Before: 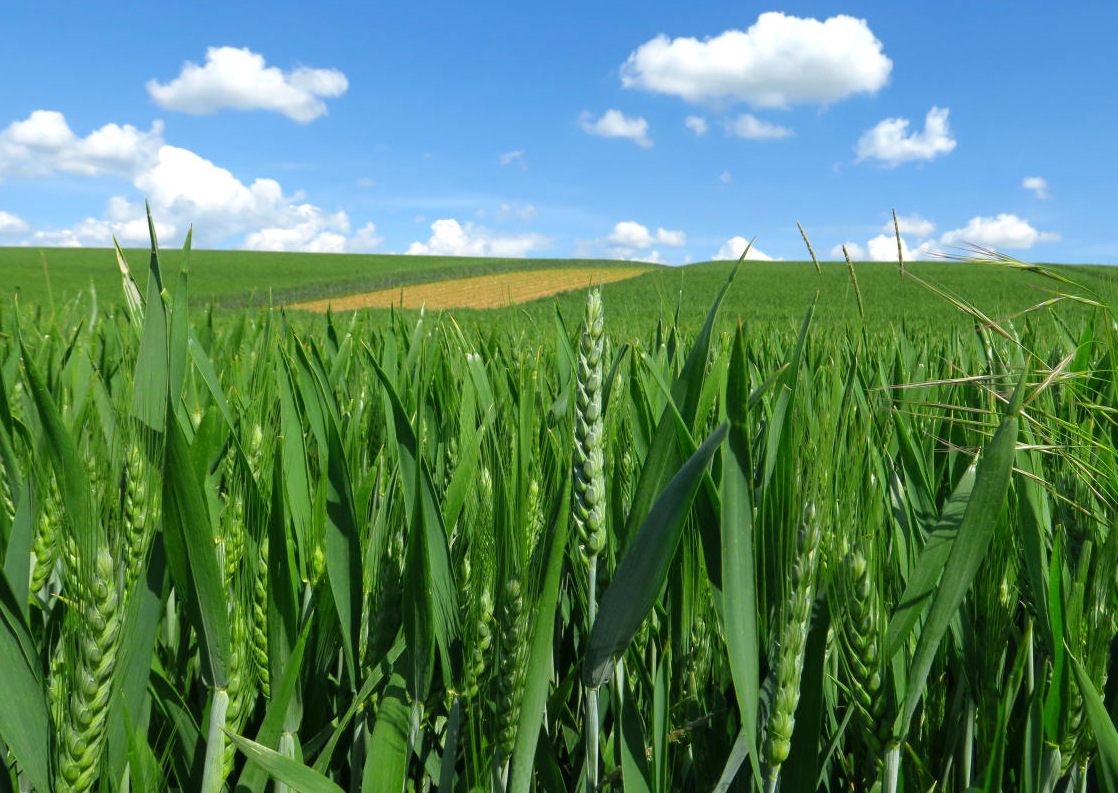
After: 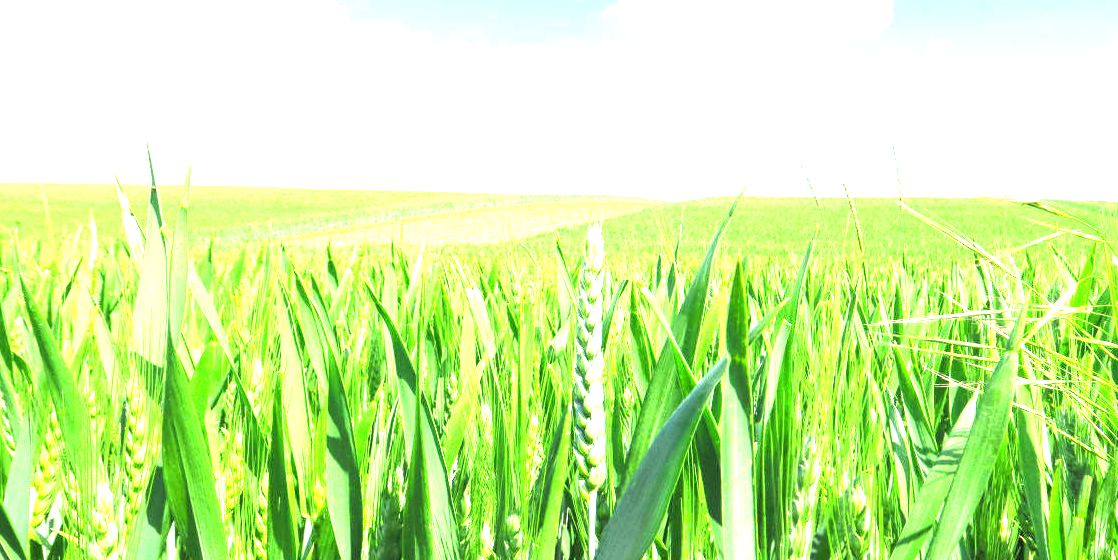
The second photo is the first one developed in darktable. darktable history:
exposure: exposure 3 EV, compensate highlight preservation false
crop and rotate: top 8.293%, bottom 20.996%
